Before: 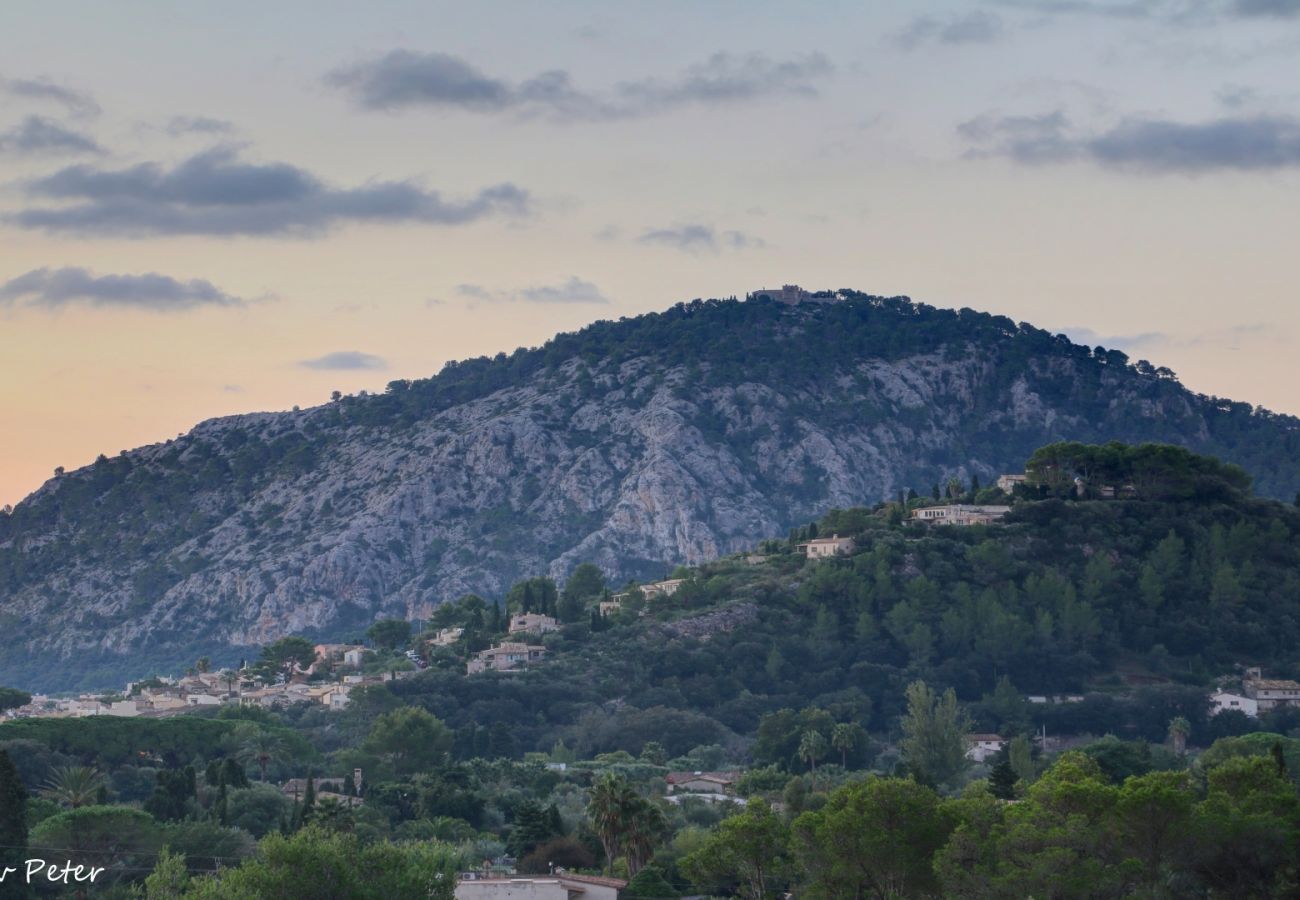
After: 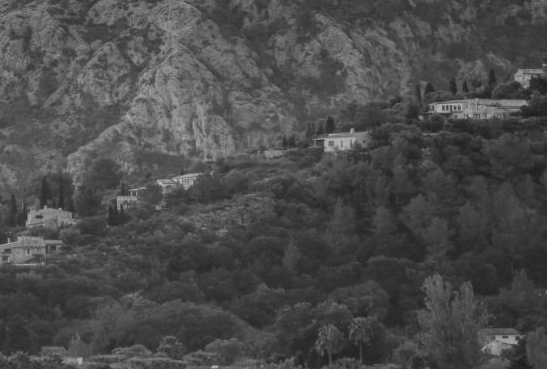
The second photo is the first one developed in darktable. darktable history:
crop: left 37.221%, top 45.169%, right 20.63%, bottom 13.777%
monochrome: on, module defaults
